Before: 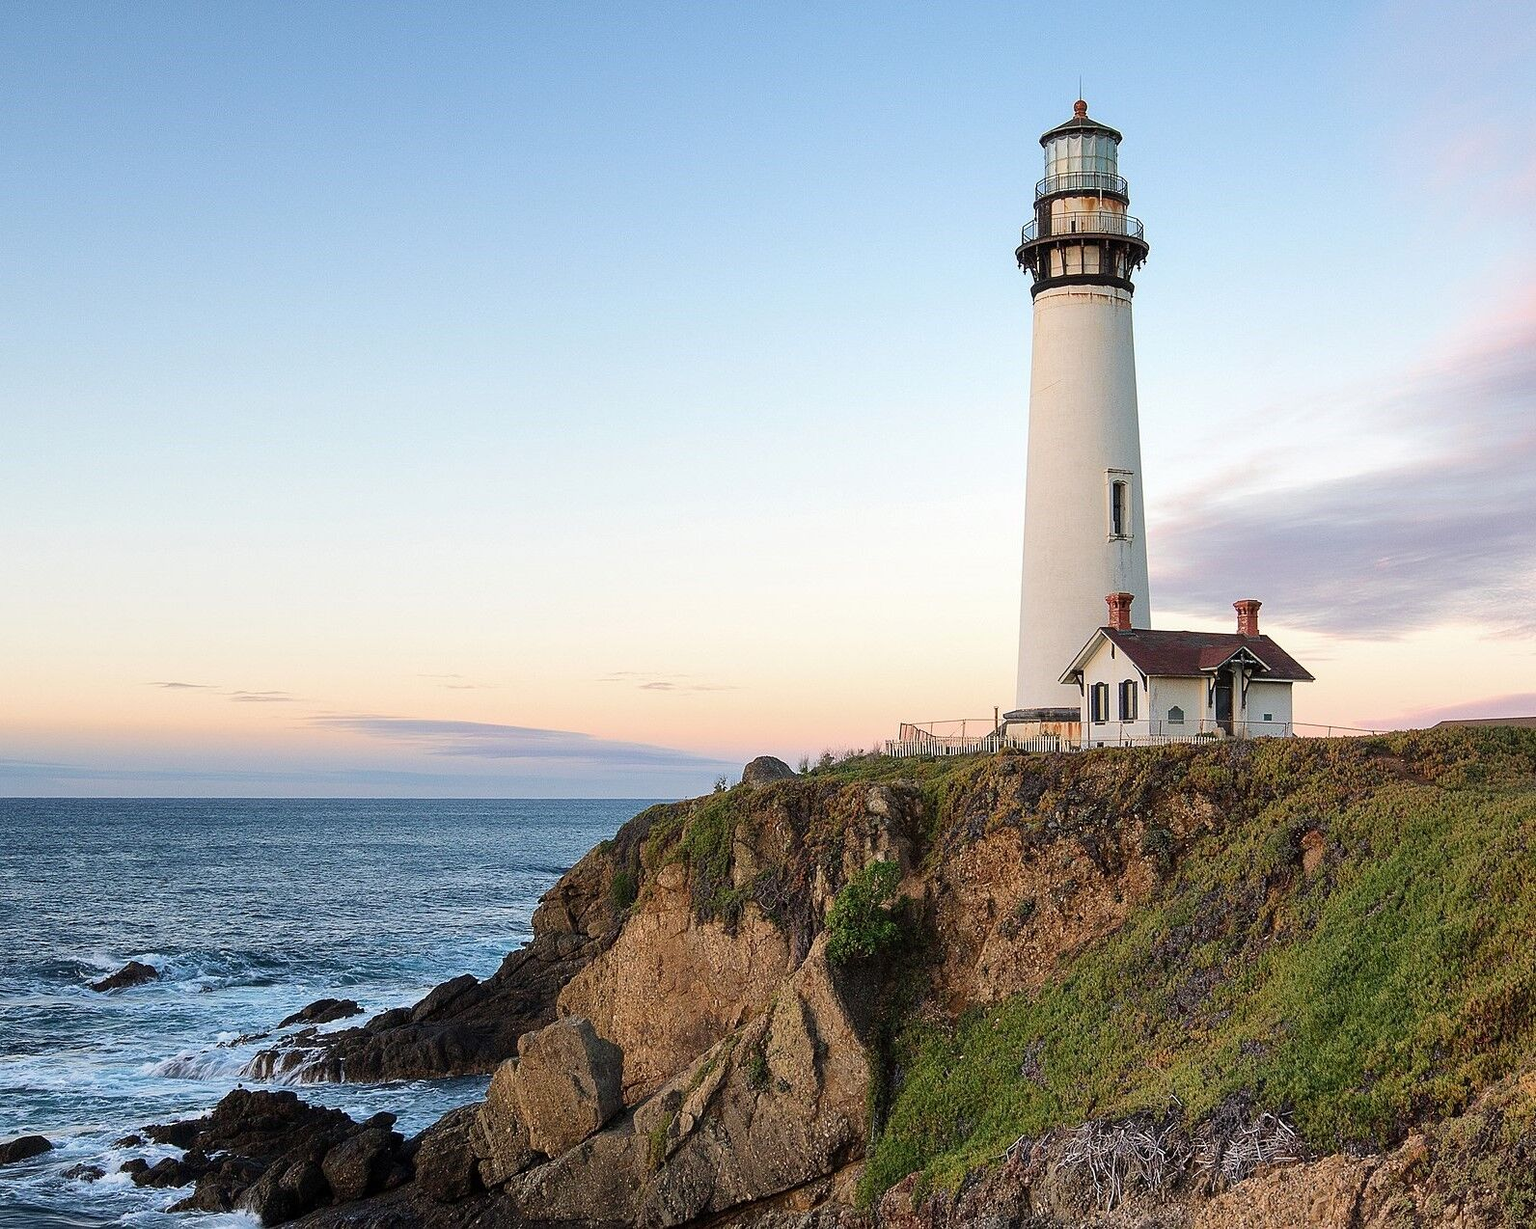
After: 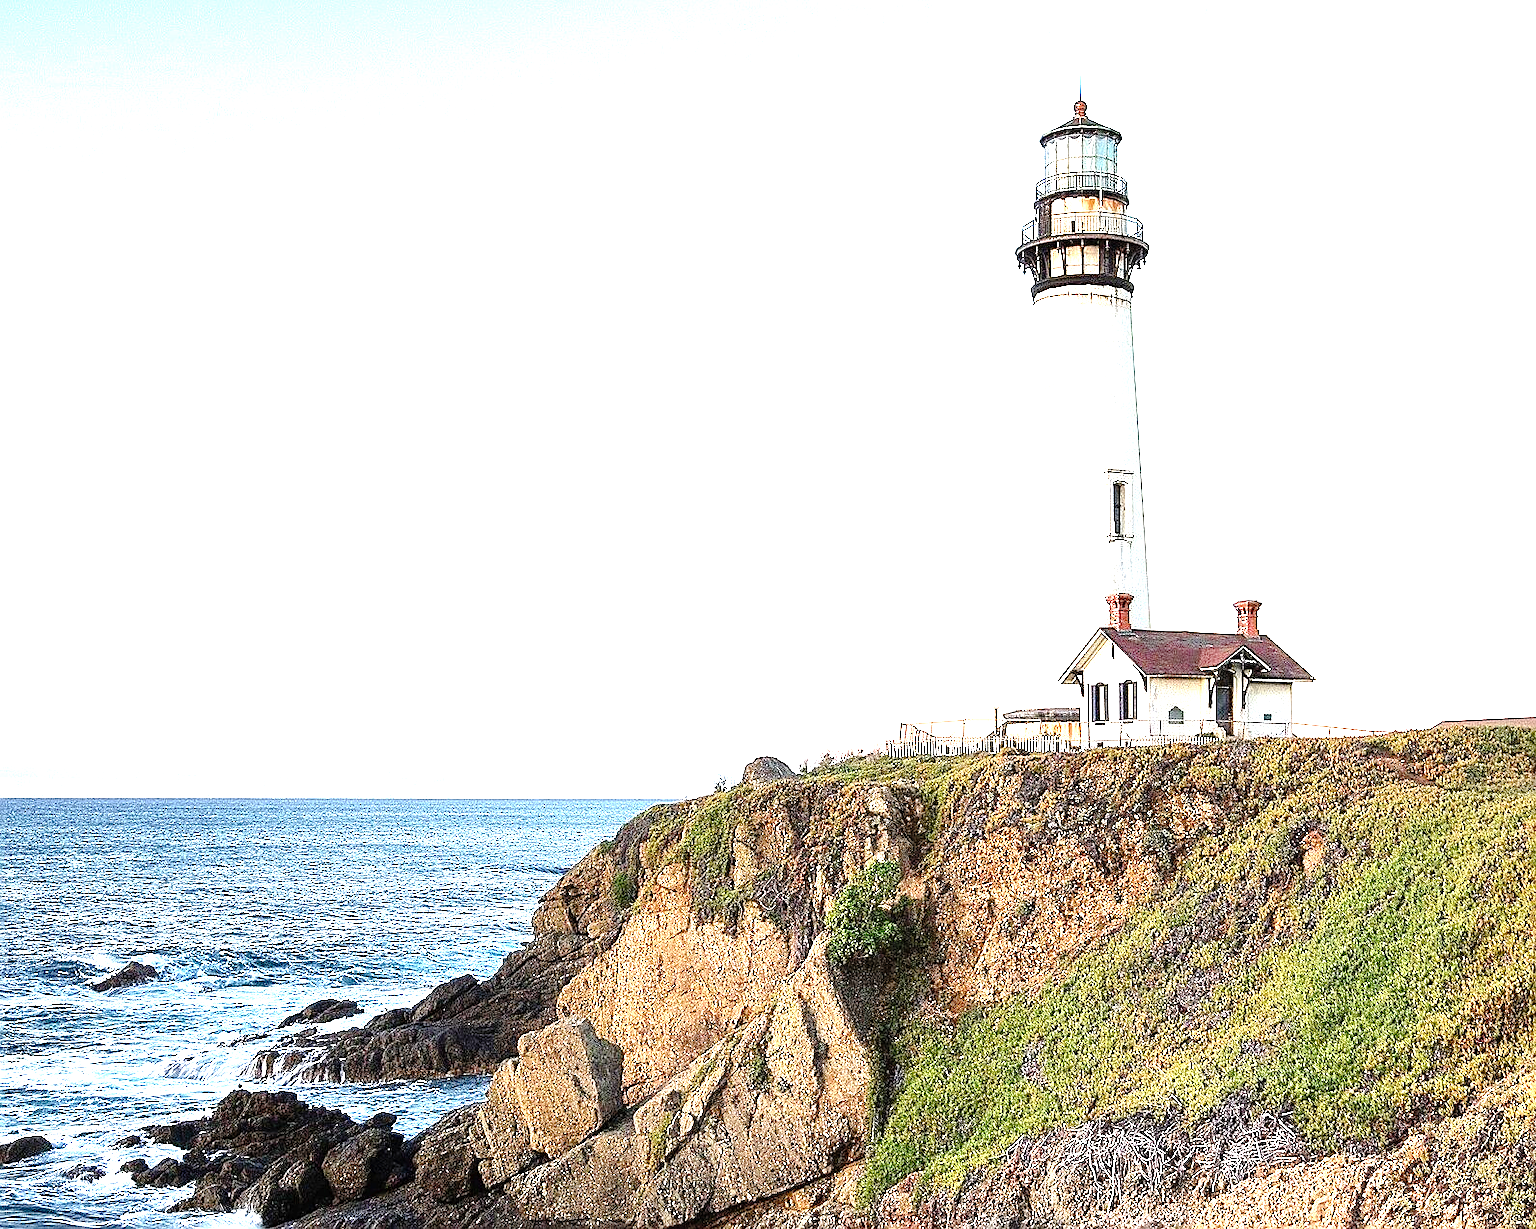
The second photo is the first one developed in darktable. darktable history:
exposure: black level correction 0, exposure 2 EV, compensate highlight preservation false
tone curve: curves: ch0 [(0, 0) (0.003, 0.016) (0.011, 0.015) (0.025, 0.017) (0.044, 0.026) (0.069, 0.034) (0.1, 0.043) (0.136, 0.068) (0.177, 0.119) (0.224, 0.175) (0.277, 0.251) (0.335, 0.328) (0.399, 0.415) (0.468, 0.499) (0.543, 0.58) (0.623, 0.659) (0.709, 0.731) (0.801, 0.807) (0.898, 0.895) (1, 1)], preserve colors none
sharpen: on, module defaults
